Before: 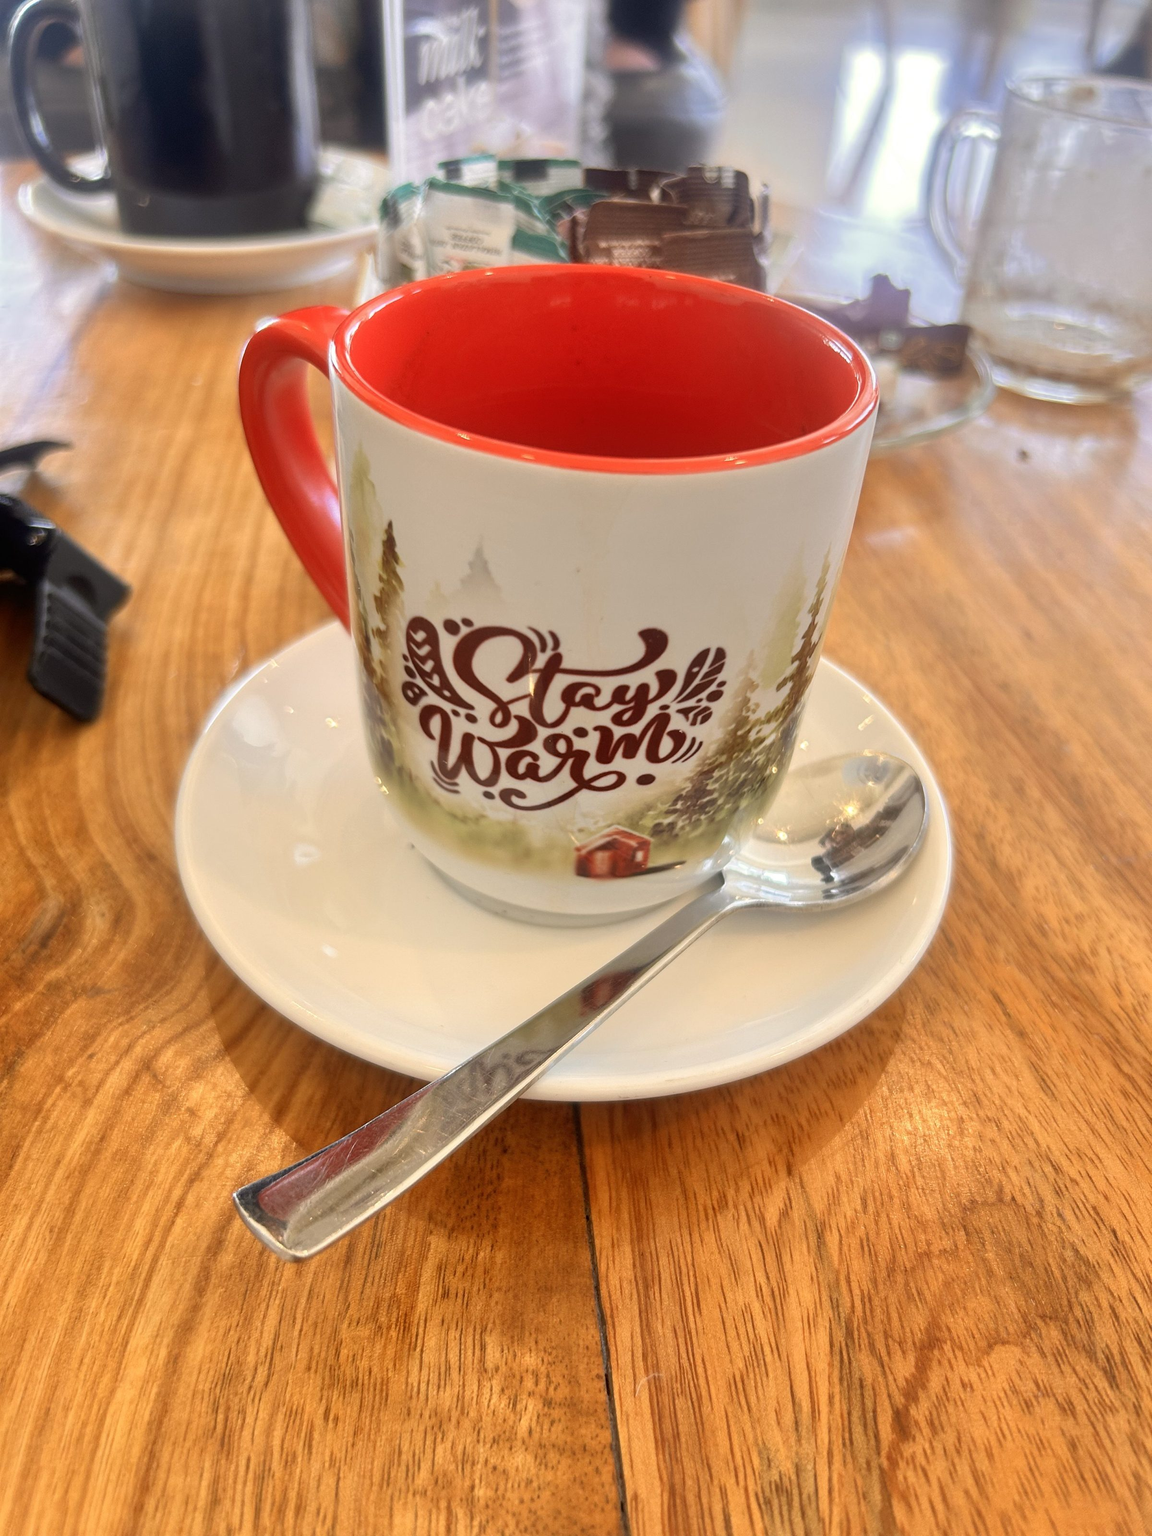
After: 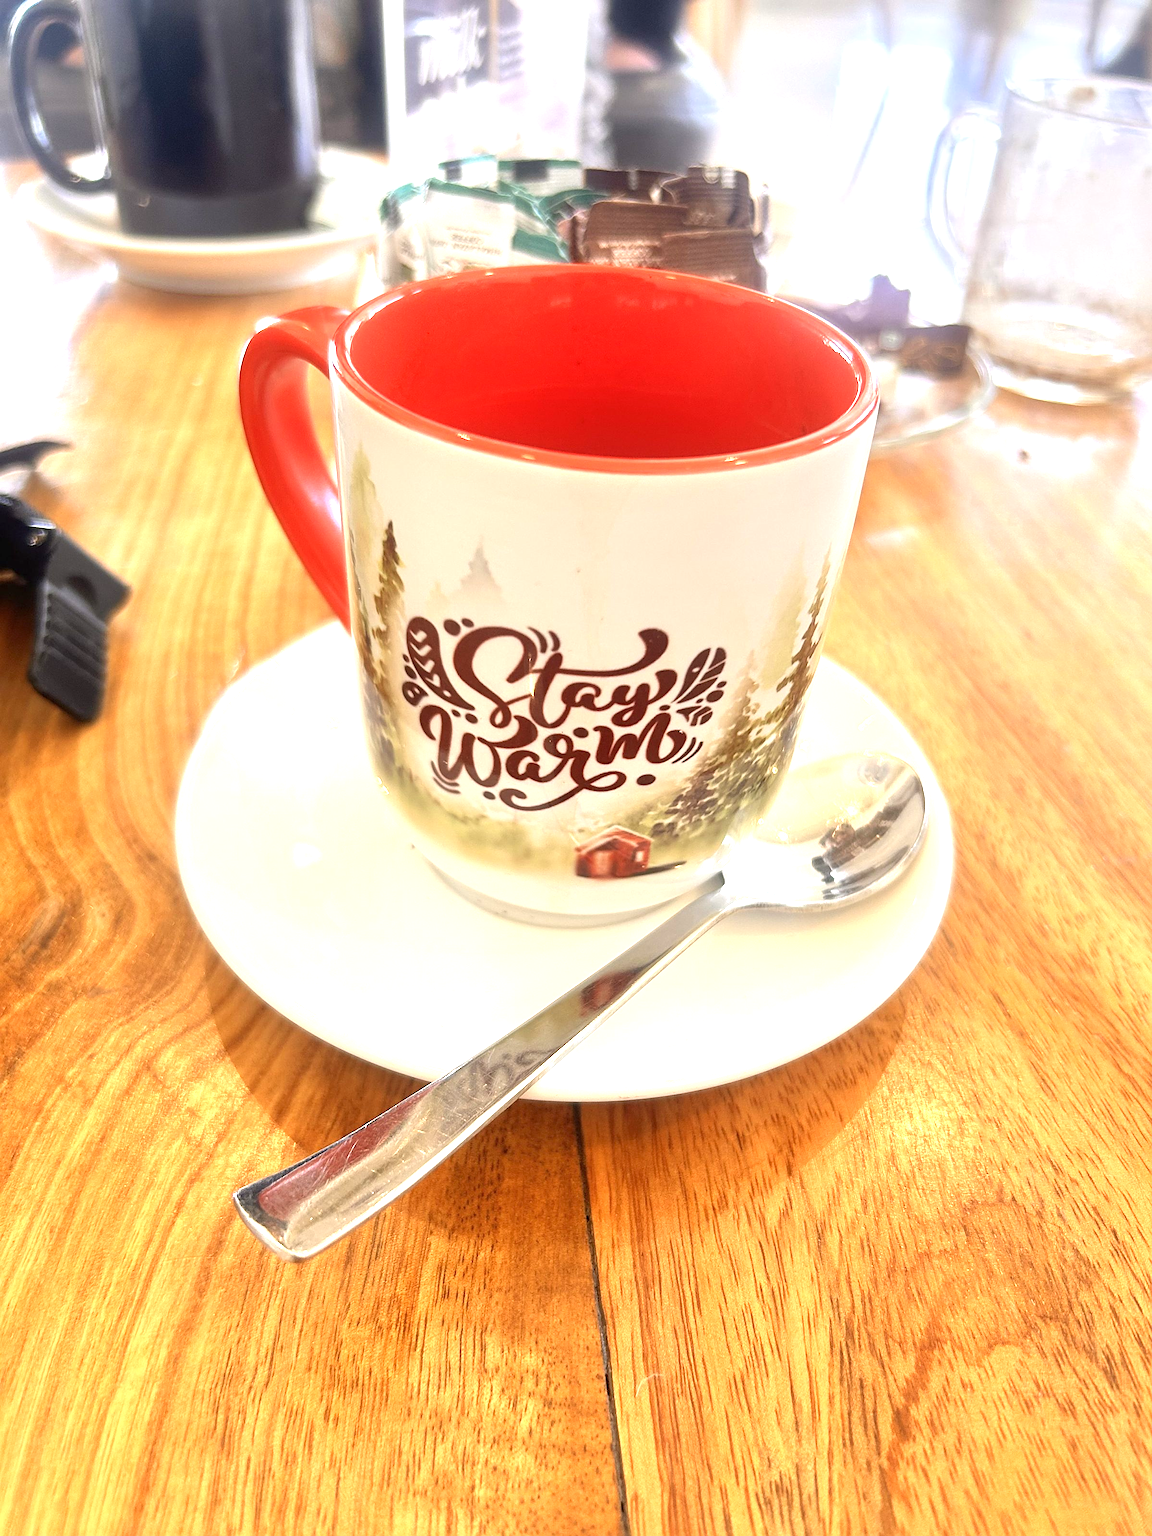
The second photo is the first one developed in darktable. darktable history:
exposure: black level correction 0, exposure 1.1 EV, compensate exposure bias true, compensate highlight preservation false
sharpen: on, module defaults
